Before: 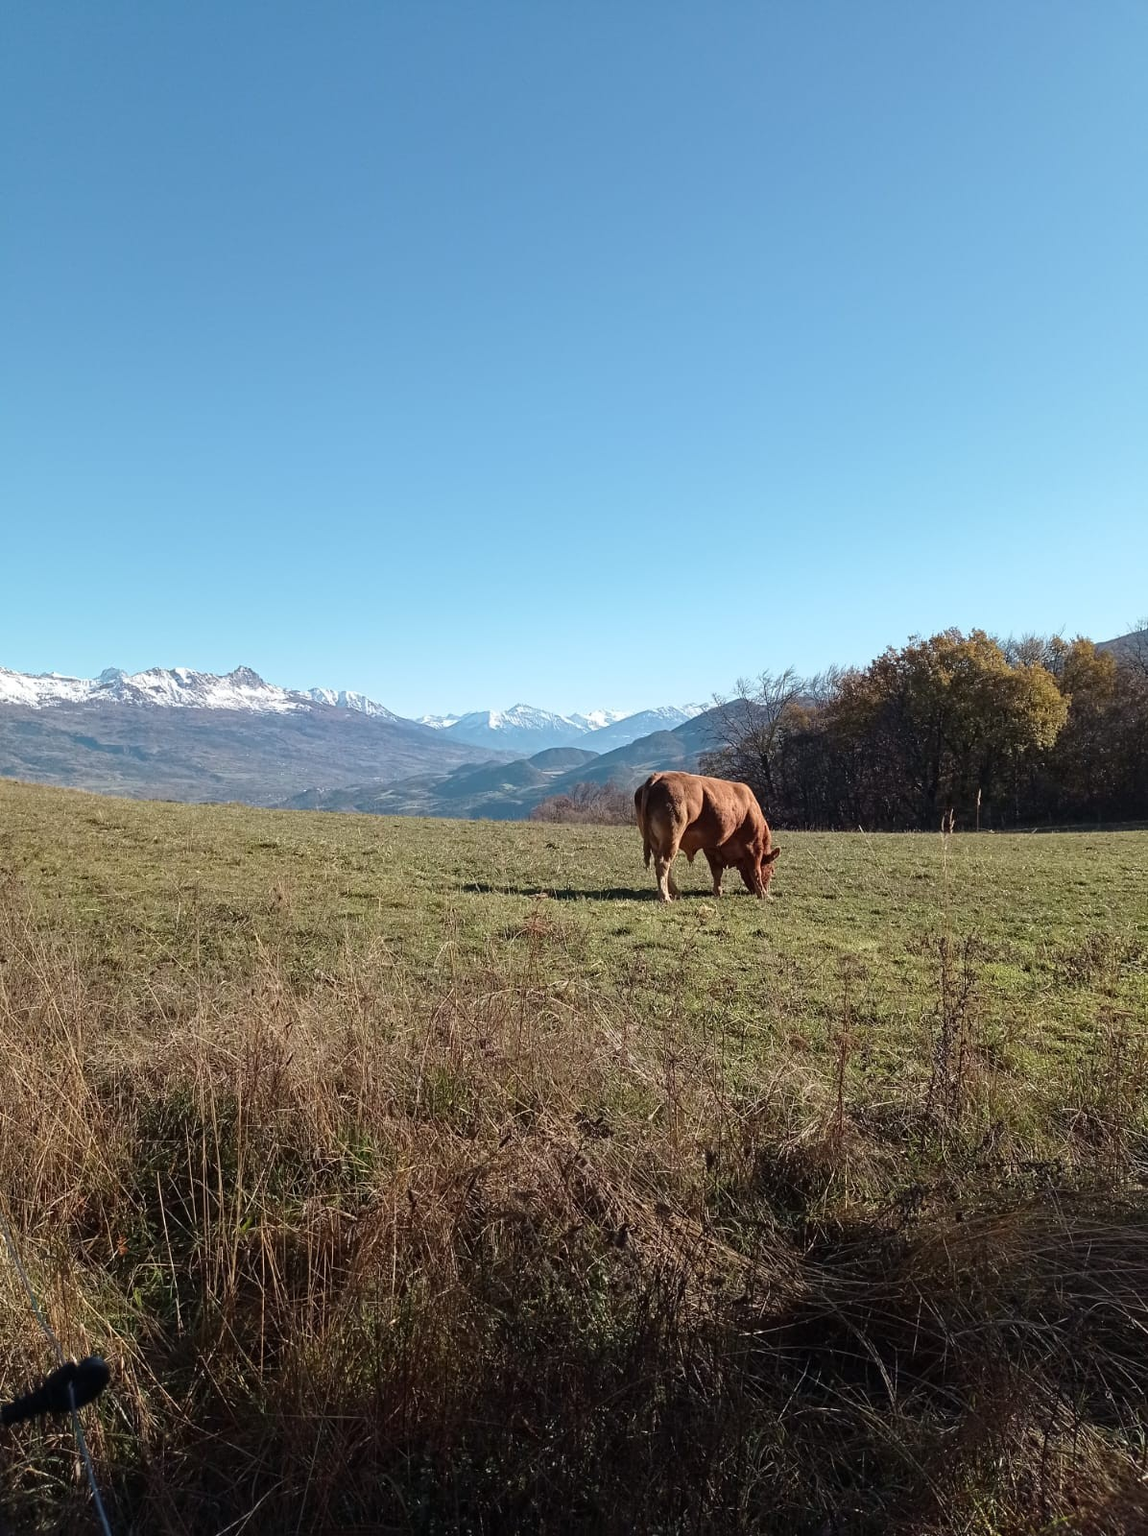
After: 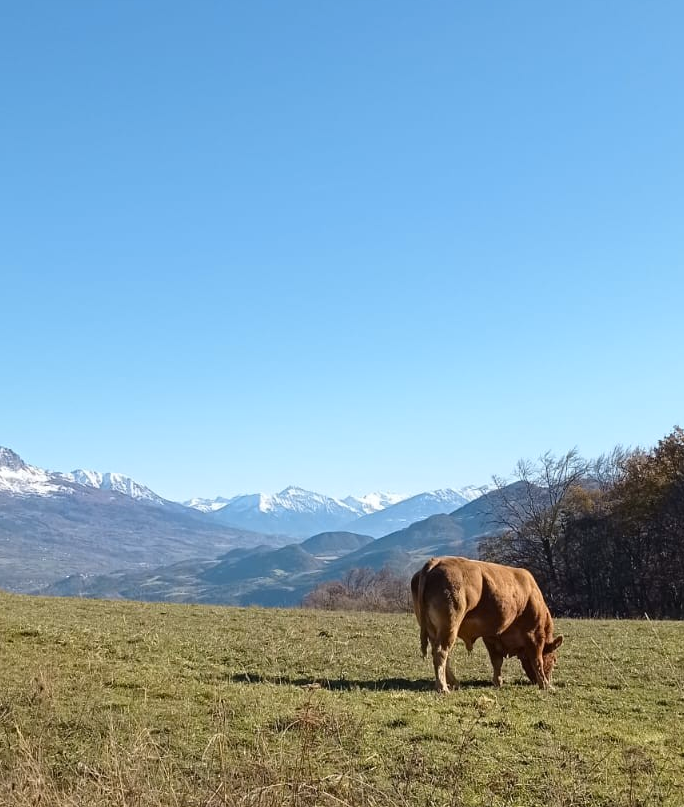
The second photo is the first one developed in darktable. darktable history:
color contrast: green-magenta contrast 0.85, blue-yellow contrast 1.25, unbound 0
crop: left 20.932%, top 15.471%, right 21.848%, bottom 34.081%
